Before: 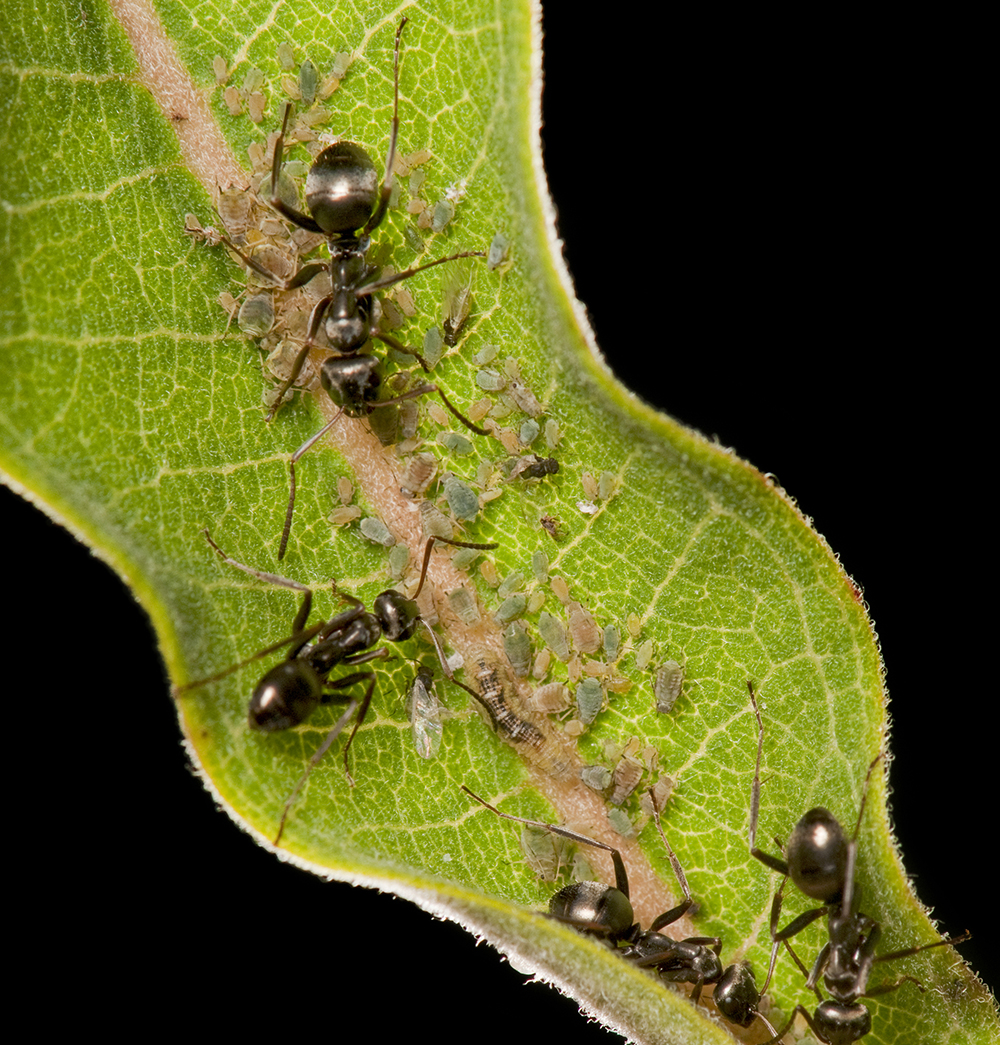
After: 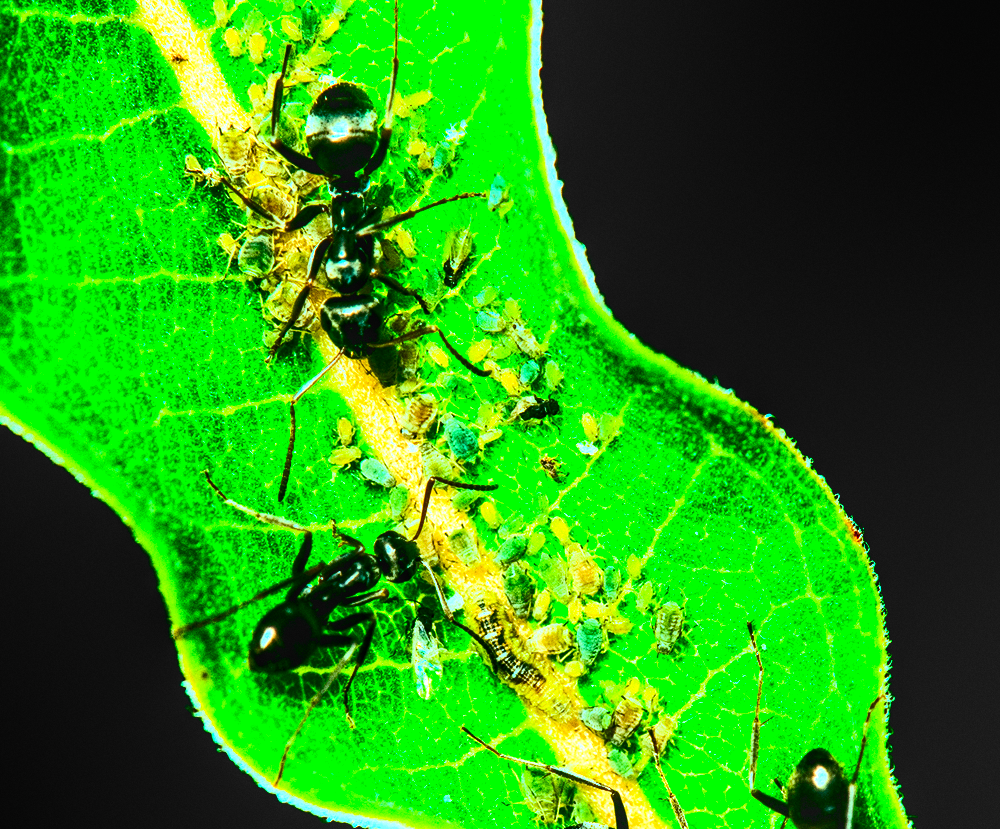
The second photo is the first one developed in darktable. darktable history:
color balance: mode lift, gamma, gain (sRGB), lift [1.04, 1, 1, 0.97], gamma [1.01, 1, 1, 0.97], gain [0.96, 1, 1, 0.97]
white balance: red 0.948, green 1.02, blue 1.176
tone equalizer: -8 EV -1.08 EV, -7 EV -1.01 EV, -6 EV -0.867 EV, -5 EV -0.578 EV, -3 EV 0.578 EV, -2 EV 0.867 EV, -1 EV 1.01 EV, +0 EV 1.08 EV, edges refinement/feathering 500, mask exposure compensation -1.57 EV, preserve details no
grain: coarseness 0.09 ISO
color balance rgb: shadows lift › luminance -7.7%, shadows lift › chroma 2.13%, shadows lift › hue 165.27°, power › luminance -7.77%, power › chroma 1.1%, power › hue 215.88°, highlights gain › luminance 15.15%, highlights gain › chroma 7%, highlights gain › hue 125.57°, global offset › luminance -0.33%, global offset › chroma 0.11%, global offset › hue 165.27°, perceptual saturation grading › global saturation 24.42%, perceptual saturation grading › highlights -24.42%, perceptual saturation grading › mid-tones 24.42%, perceptual saturation grading › shadows 40%, perceptual brilliance grading › global brilliance -5%, perceptual brilliance grading › highlights 24.42%, perceptual brilliance grading › mid-tones 7%, perceptual brilliance grading › shadows -5%
crop and rotate: top 5.667%, bottom 14.937%
local contrast: on, module defaults
contrast brightness saturation: contrast 0.26, brightness 0.02, saturation 0.87
